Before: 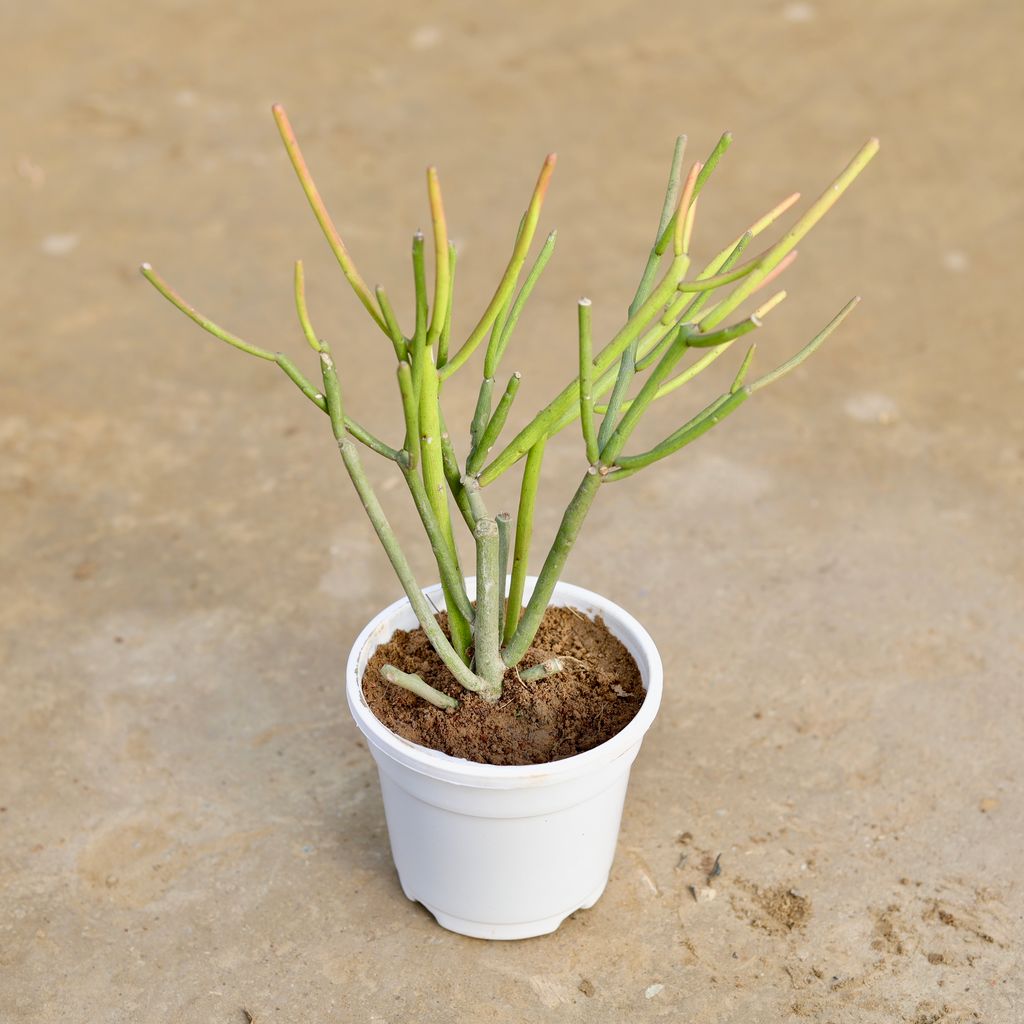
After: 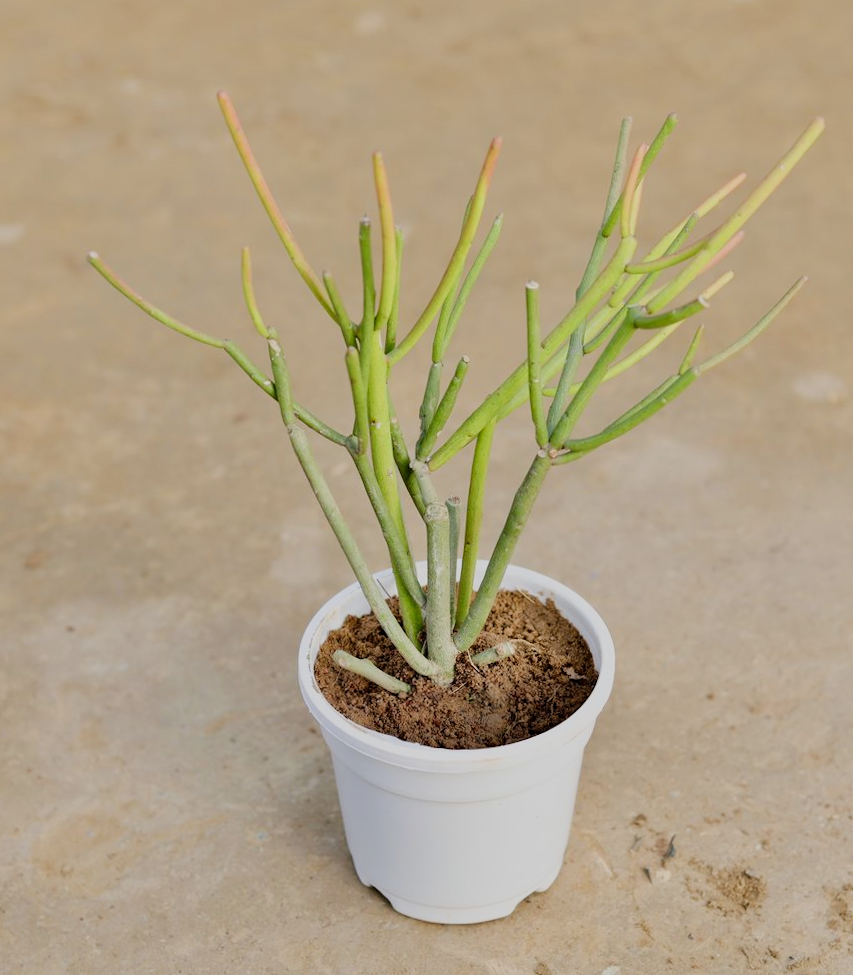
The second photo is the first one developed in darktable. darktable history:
crop and rotate: angle 0.726°, left 4.374%, top 0.994%, right 11.22%, bottom 2.545%
filmic rgb: black relative exposure -7.65 EV, white relative exposure 4.56 EV, hardness 3.61
